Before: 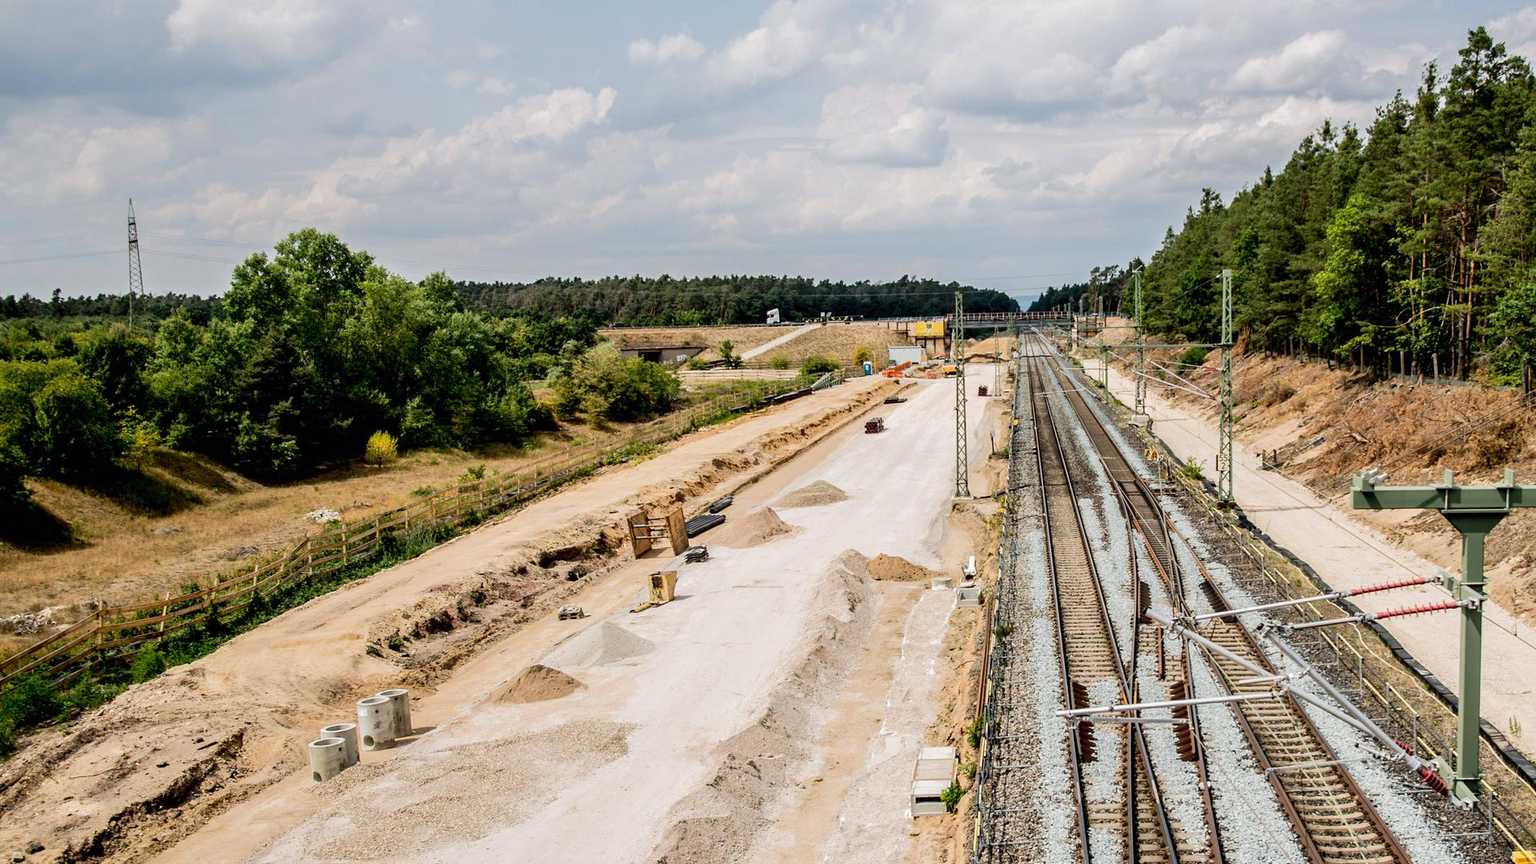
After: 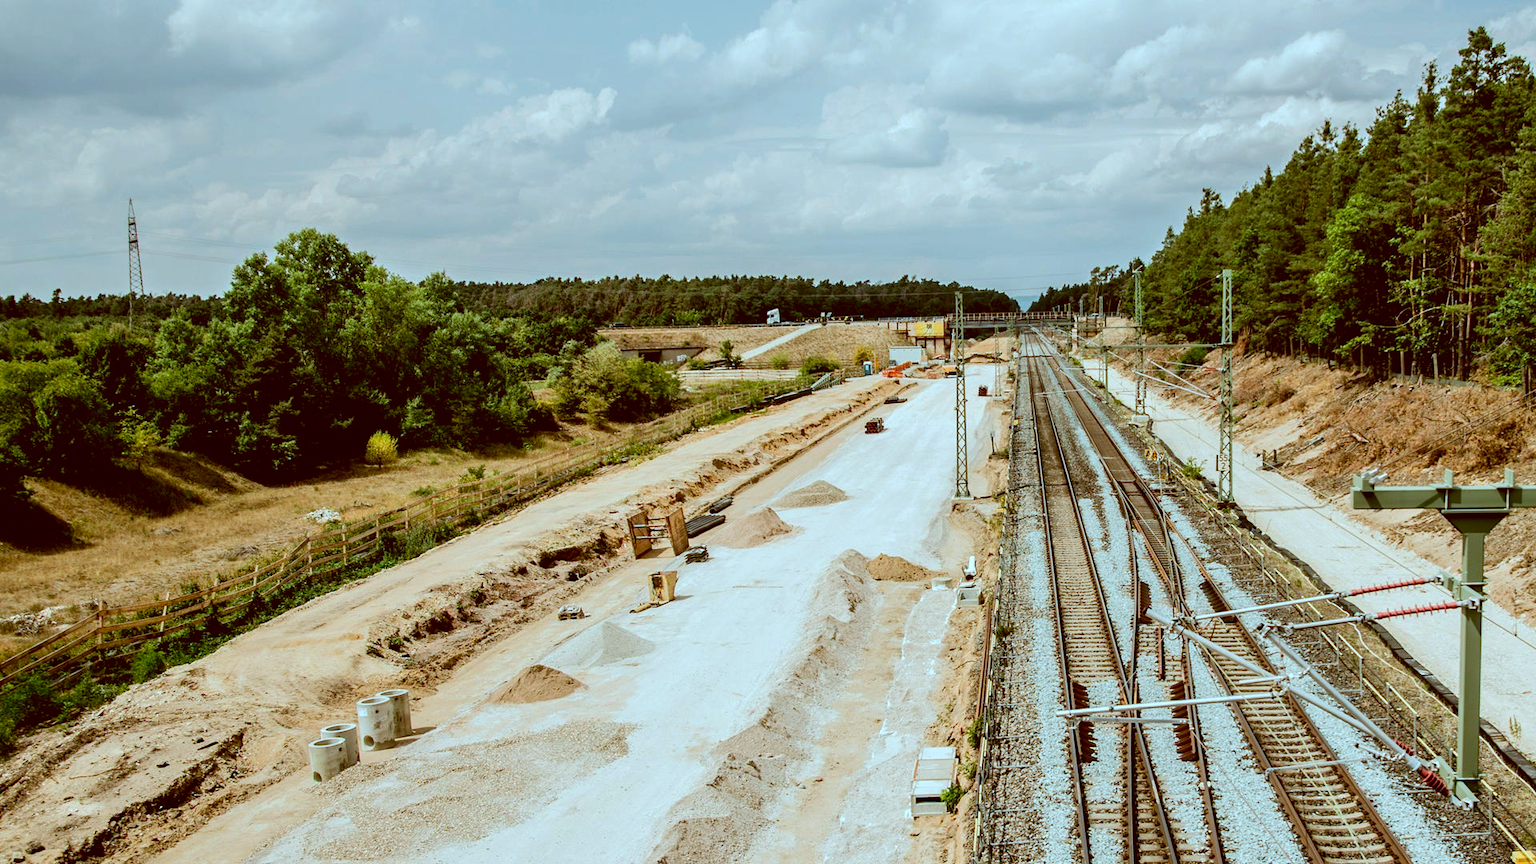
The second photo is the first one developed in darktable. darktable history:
color correction: highlights a* -14.24, highlights b* -15.93, shadows a* 10.84, shadows b* 29.69
